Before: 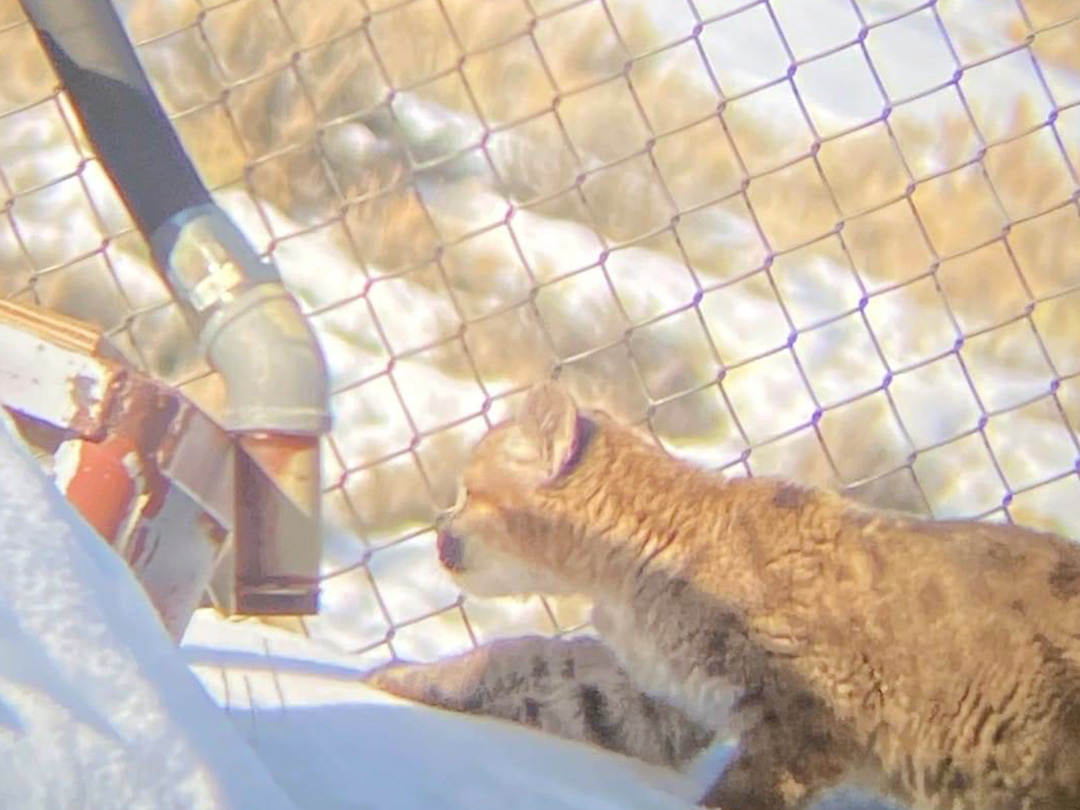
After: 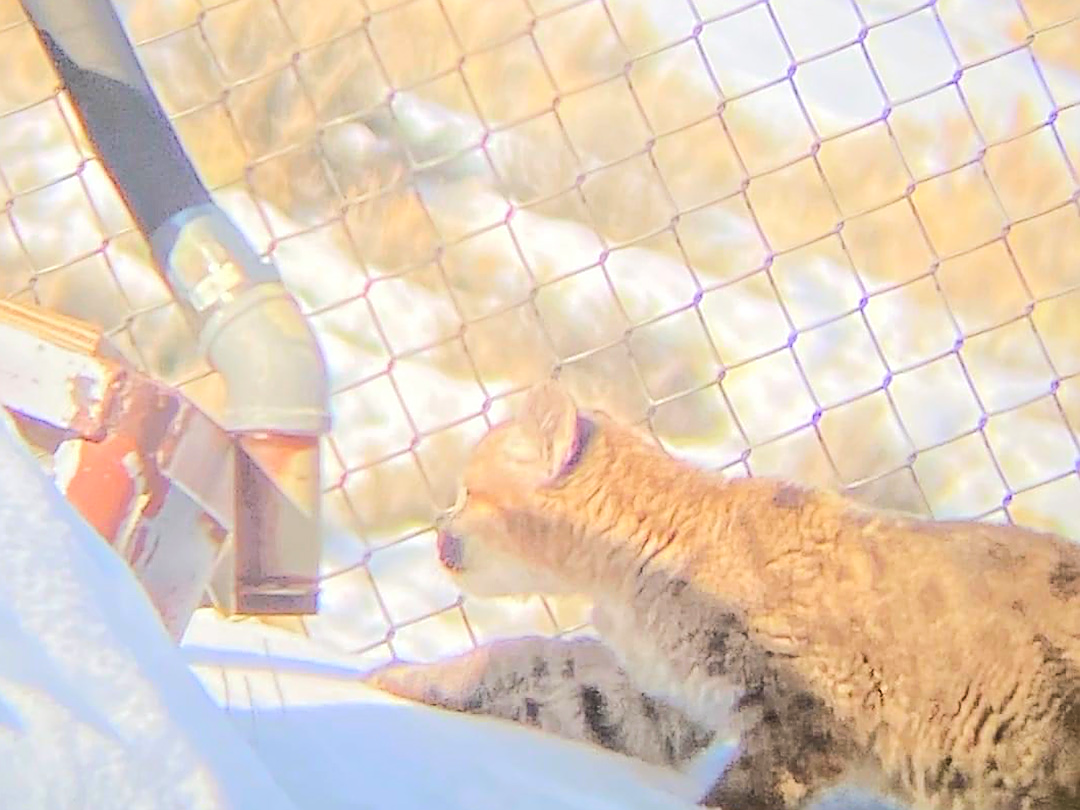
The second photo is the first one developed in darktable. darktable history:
sharpen: radius 1.4, amount 1.25, threshold 0.7
rgb curve: curves: ch0 [(0, 0) (0.284, 0.292) (0.505, 0.644) (1, 1)], compensate middle gray true
